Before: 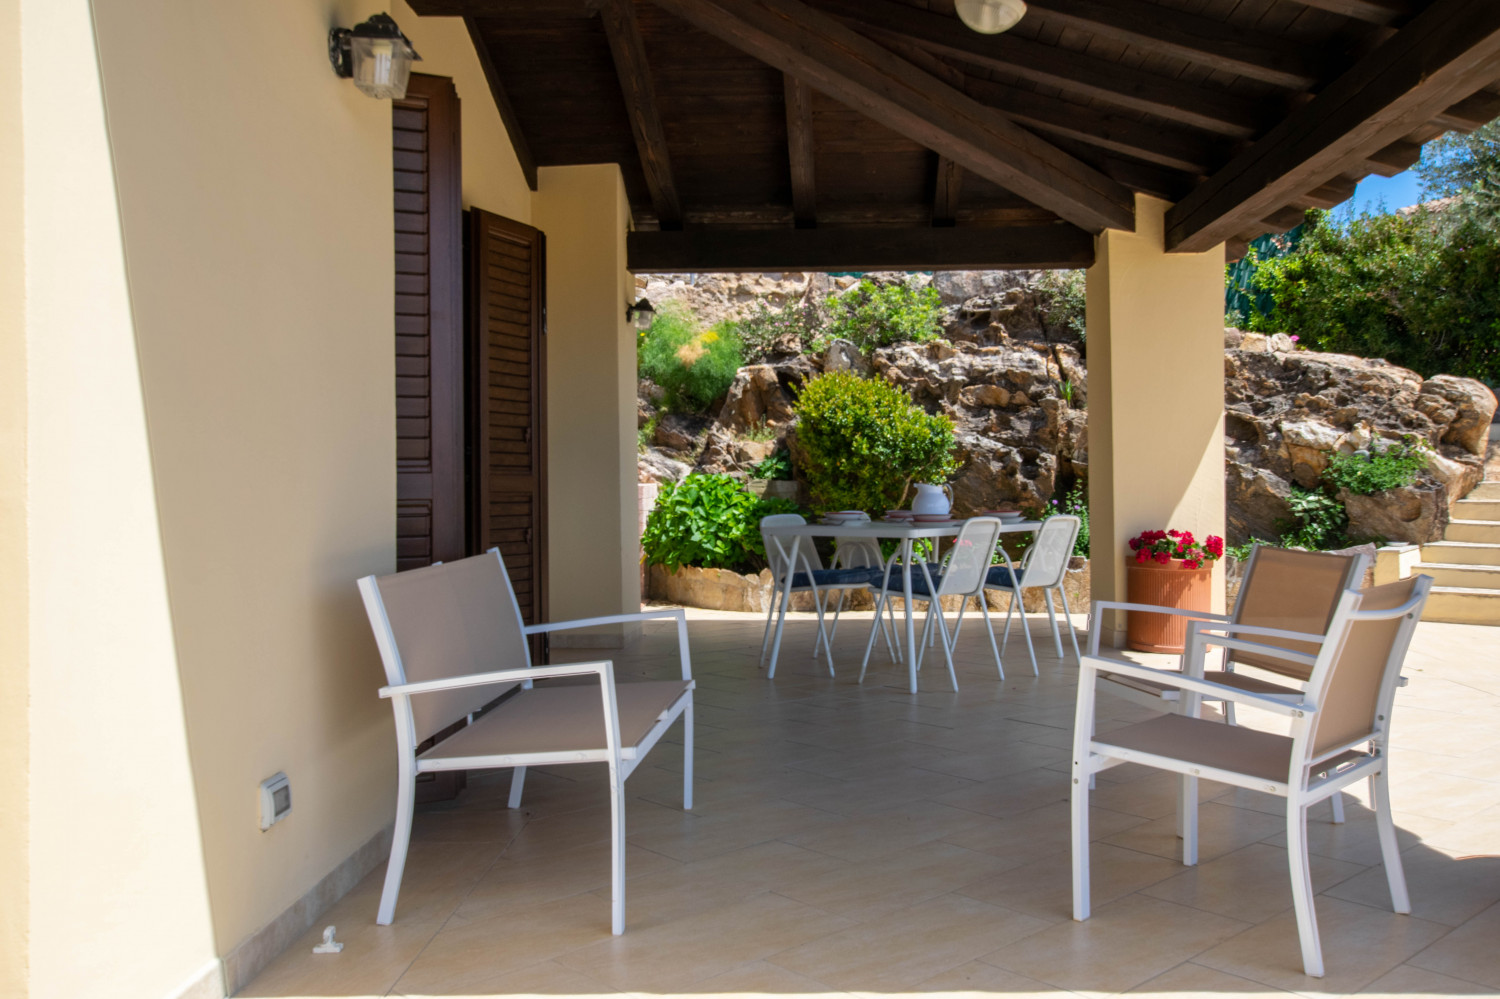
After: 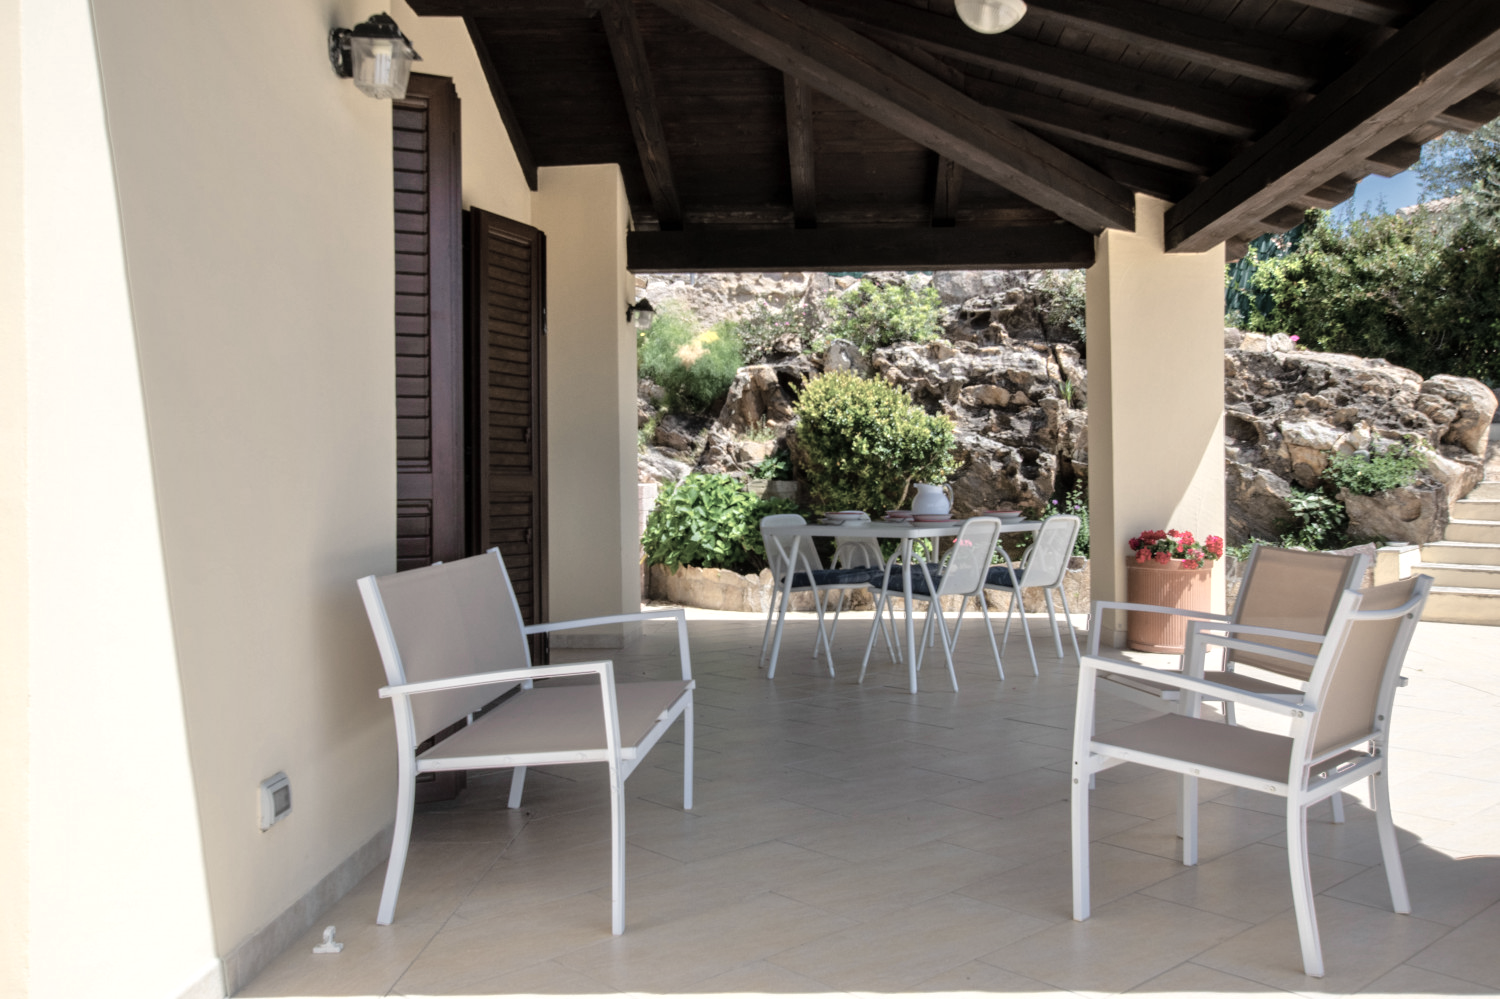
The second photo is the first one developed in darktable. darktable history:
color zones: curves: ch0 [(0, 0.6) (0.129, 0.585) (0.193, 0.596) (0.429, 0.5) (0.571, 0.5) (0.714, 0.5) (0.857, 0.5) (1, 0.6)]; ch1 [(0, 0.453) (0.112, 0.245) (0.213, 0.252) (0.429, 0.233) (0.571, 0.231) (0.683, 0.242) (0.857, 0.296) (1, 0.453)]
tone equalizer: -8 EV 0.001 EV, -7 EV -0.004 EV, -6 EV 0.009 EV, -5 EV 0.032 EV, -4 EV 0.276 EV, -3 EV 0.644 EV, -2 EV 0.584 EV, -1 EV 0.187 EV, +0 EV 0.024 EV
